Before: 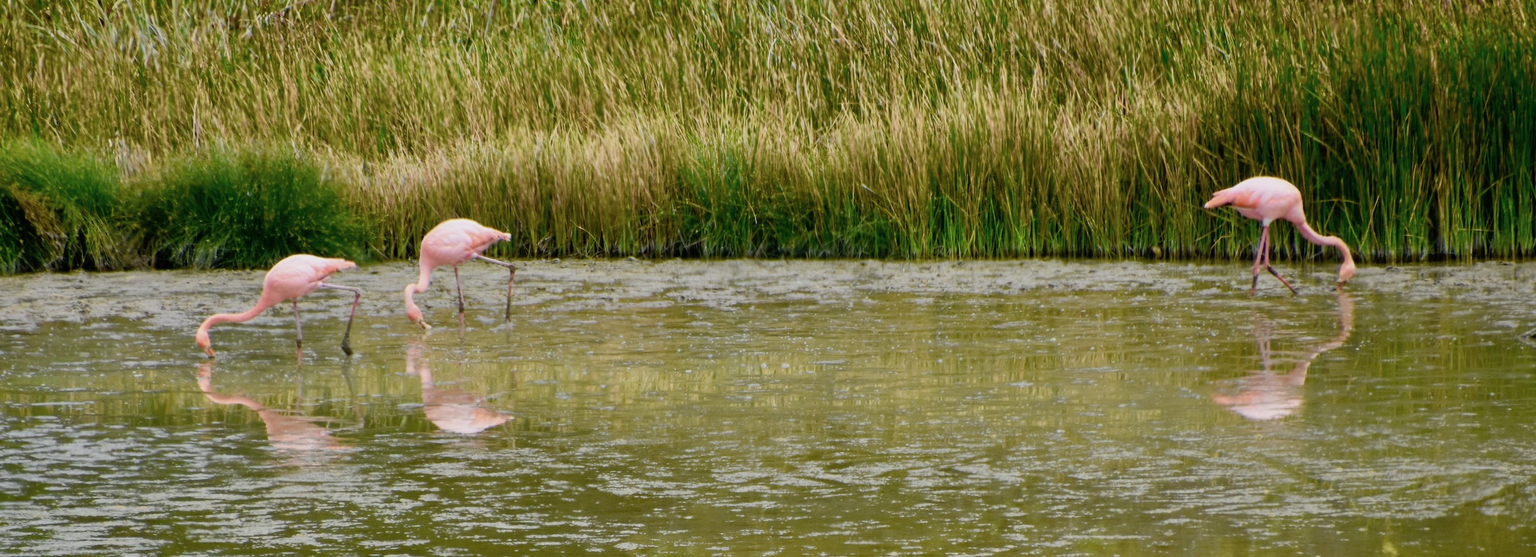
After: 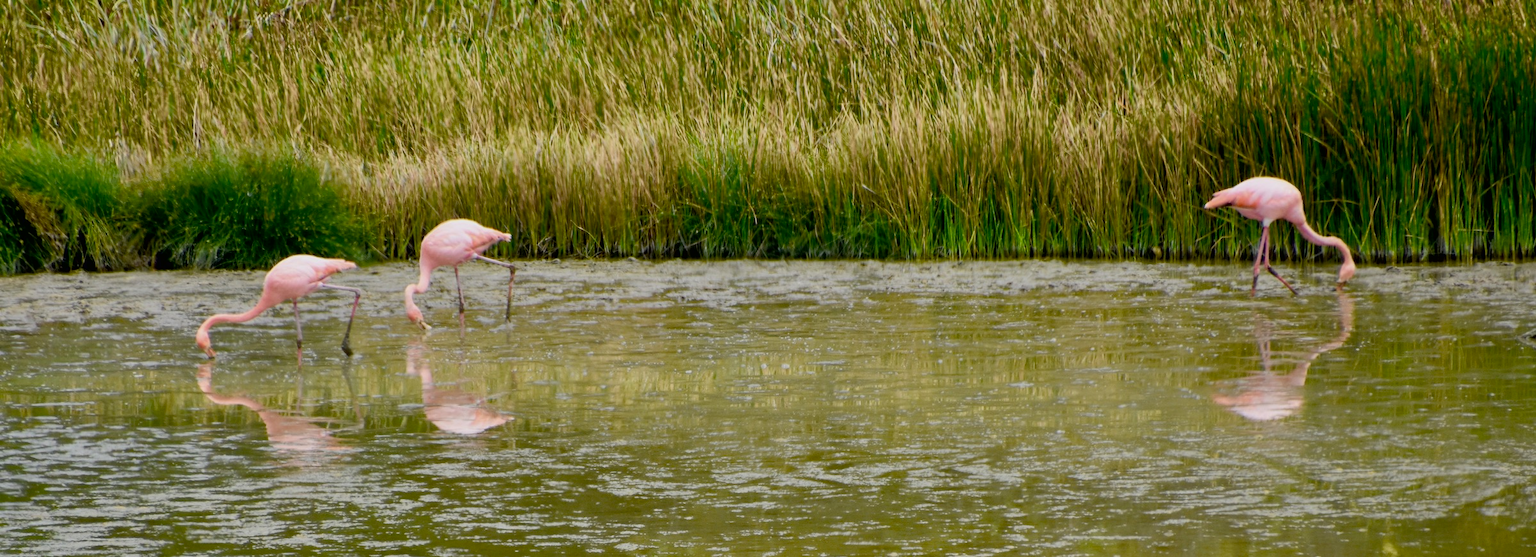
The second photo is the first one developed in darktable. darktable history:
contrast brightness saturation: contrast -0.014, brightness -0.01, saturation 0.026
